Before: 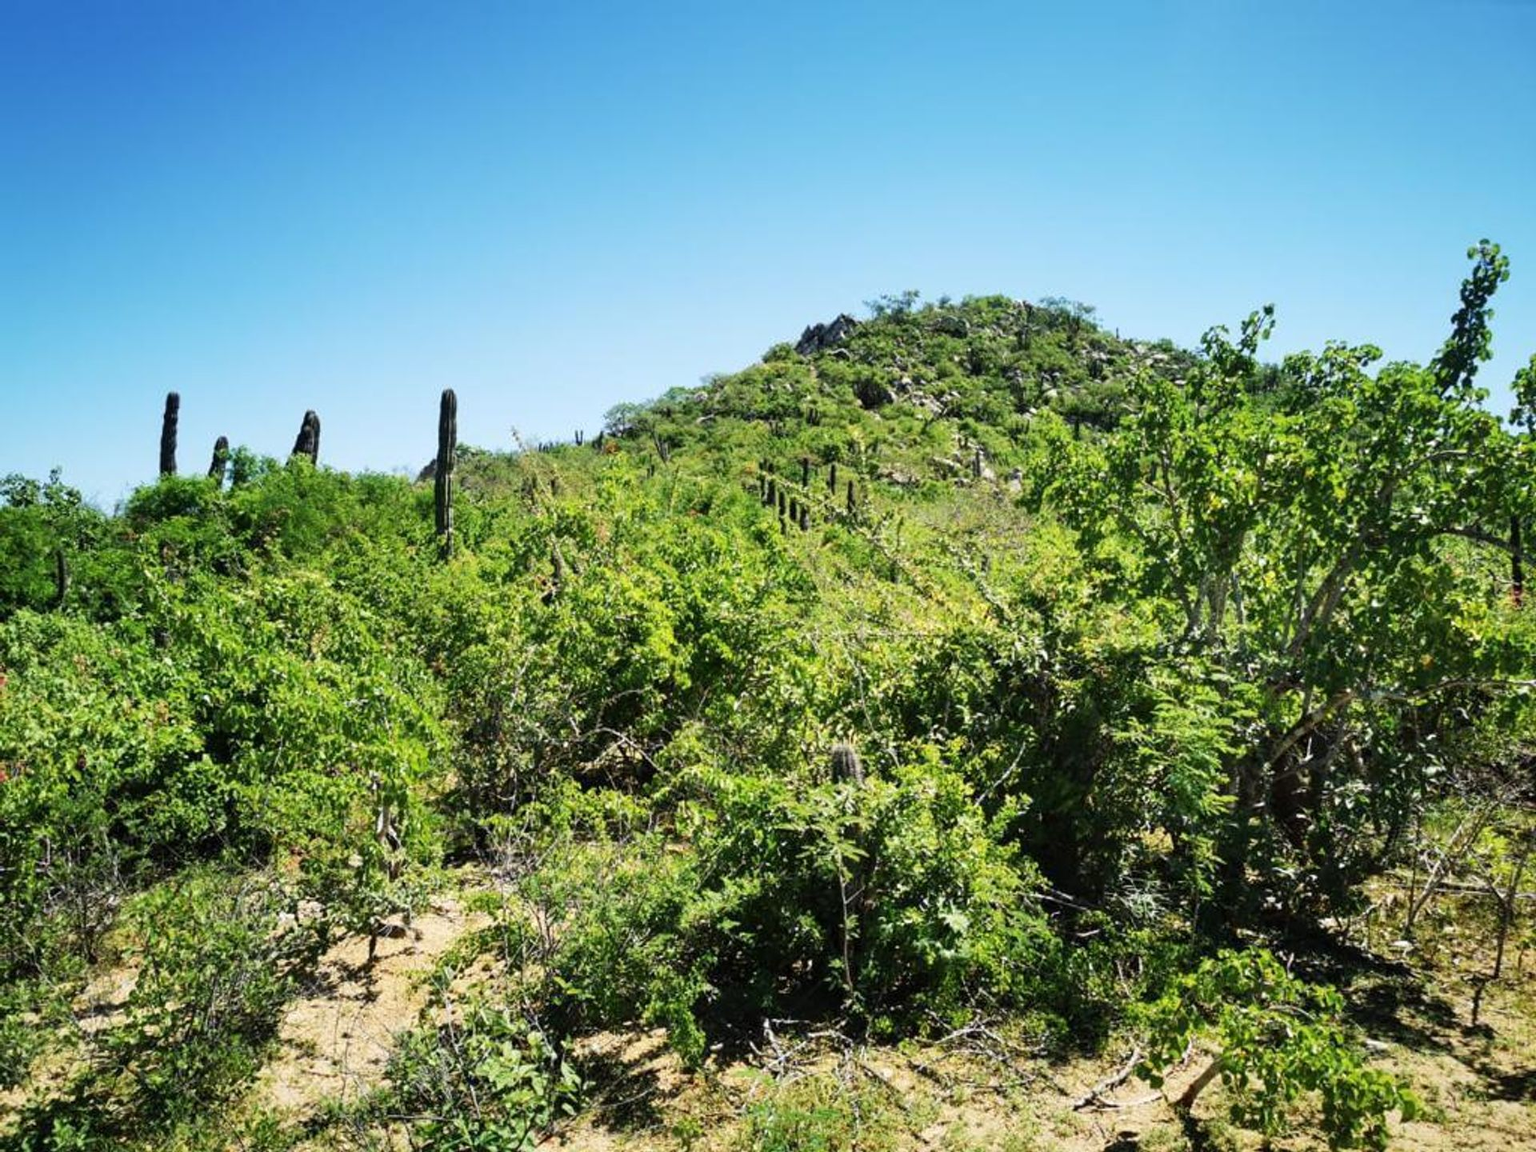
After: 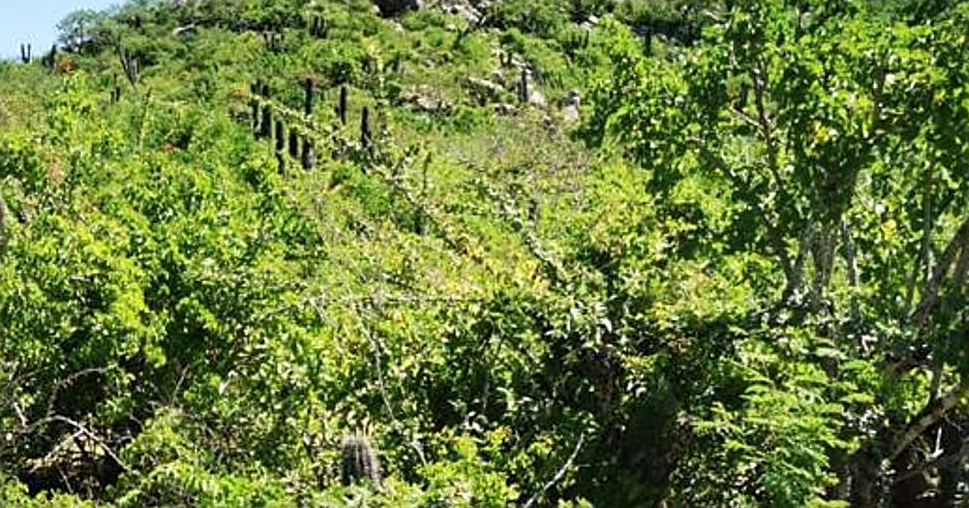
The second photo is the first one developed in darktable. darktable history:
crop: left 36.363%, top 34.328%, right 13.128%, bottom 30.383%
sharpen: on, module defaults
